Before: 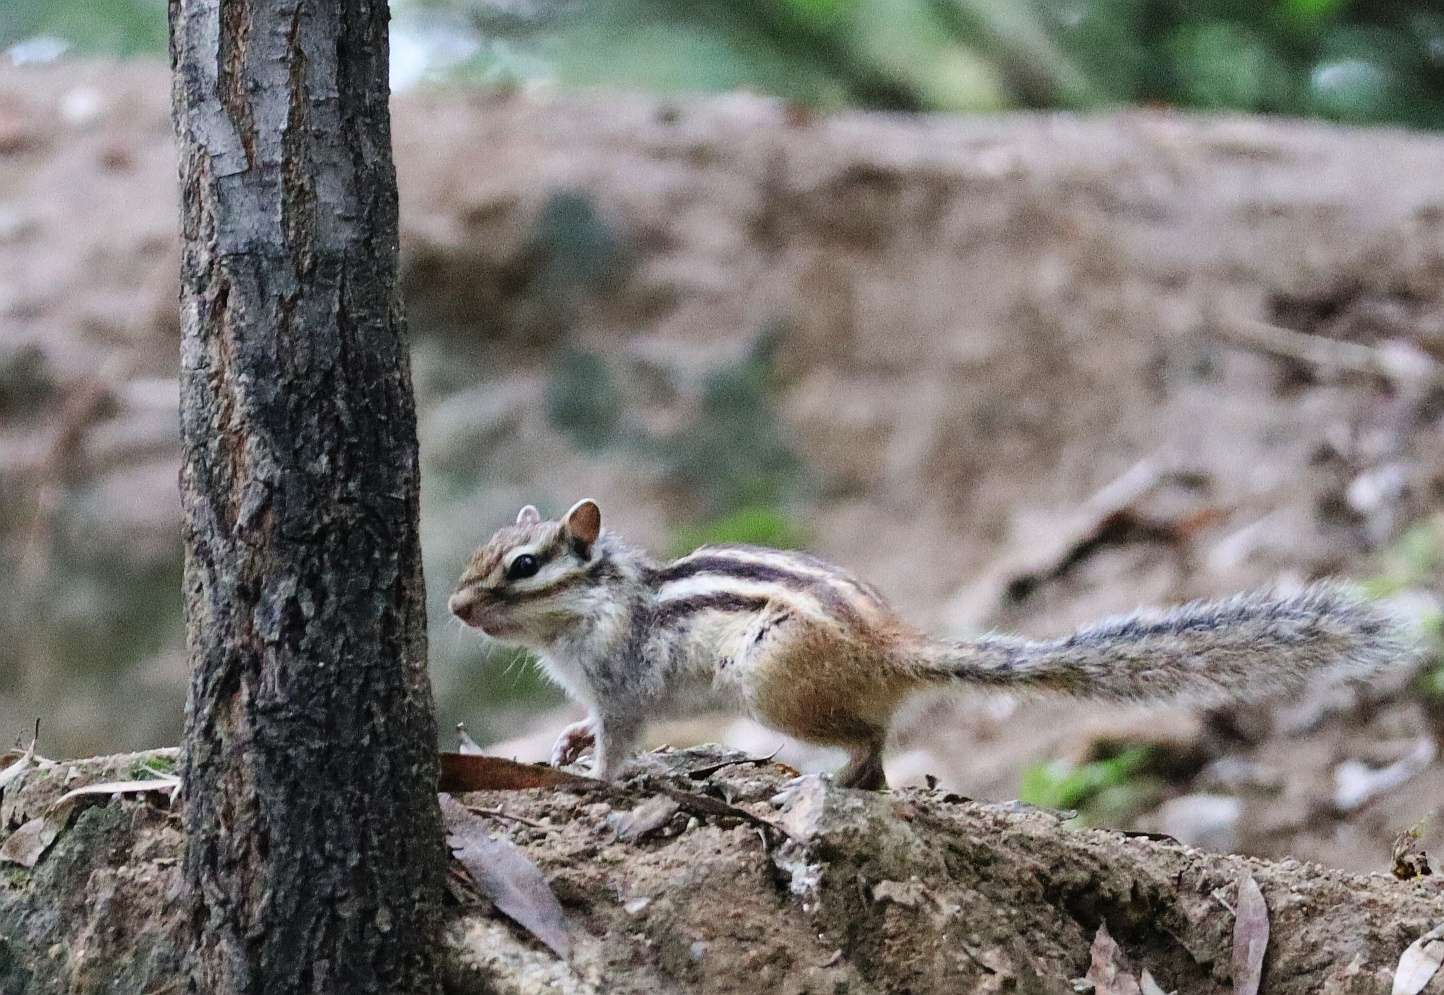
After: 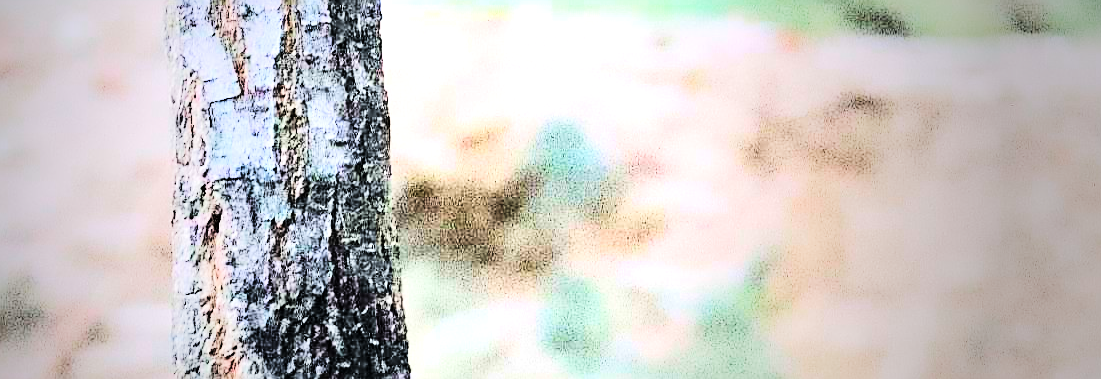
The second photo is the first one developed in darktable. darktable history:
exposure: black level correction 0, exposure 1.9 EV, compensate highlight preservation false
vignetting: fall-off start 33.76%, fall-off radius 64.94%, brightness -0.575, center (-0.12, -0.002), width/height ratio 0.959
contrast brightness saturation: contrast 0.22
color balance rgb: perceptual saturation grading › global saturation 20%, global vibrance 20%
sharpen: on, module defaults
tone curve: curves: ch0 [(0, 0) (0.004, 0) (0.133, 0.071) (0.325, 0.456) (0.832, 0.957) (1, 1)], color space Lab, linked channels, preserve colors none
crop: left 0.579%, top 7.627%, right 23.167%, bottom 54.275%
